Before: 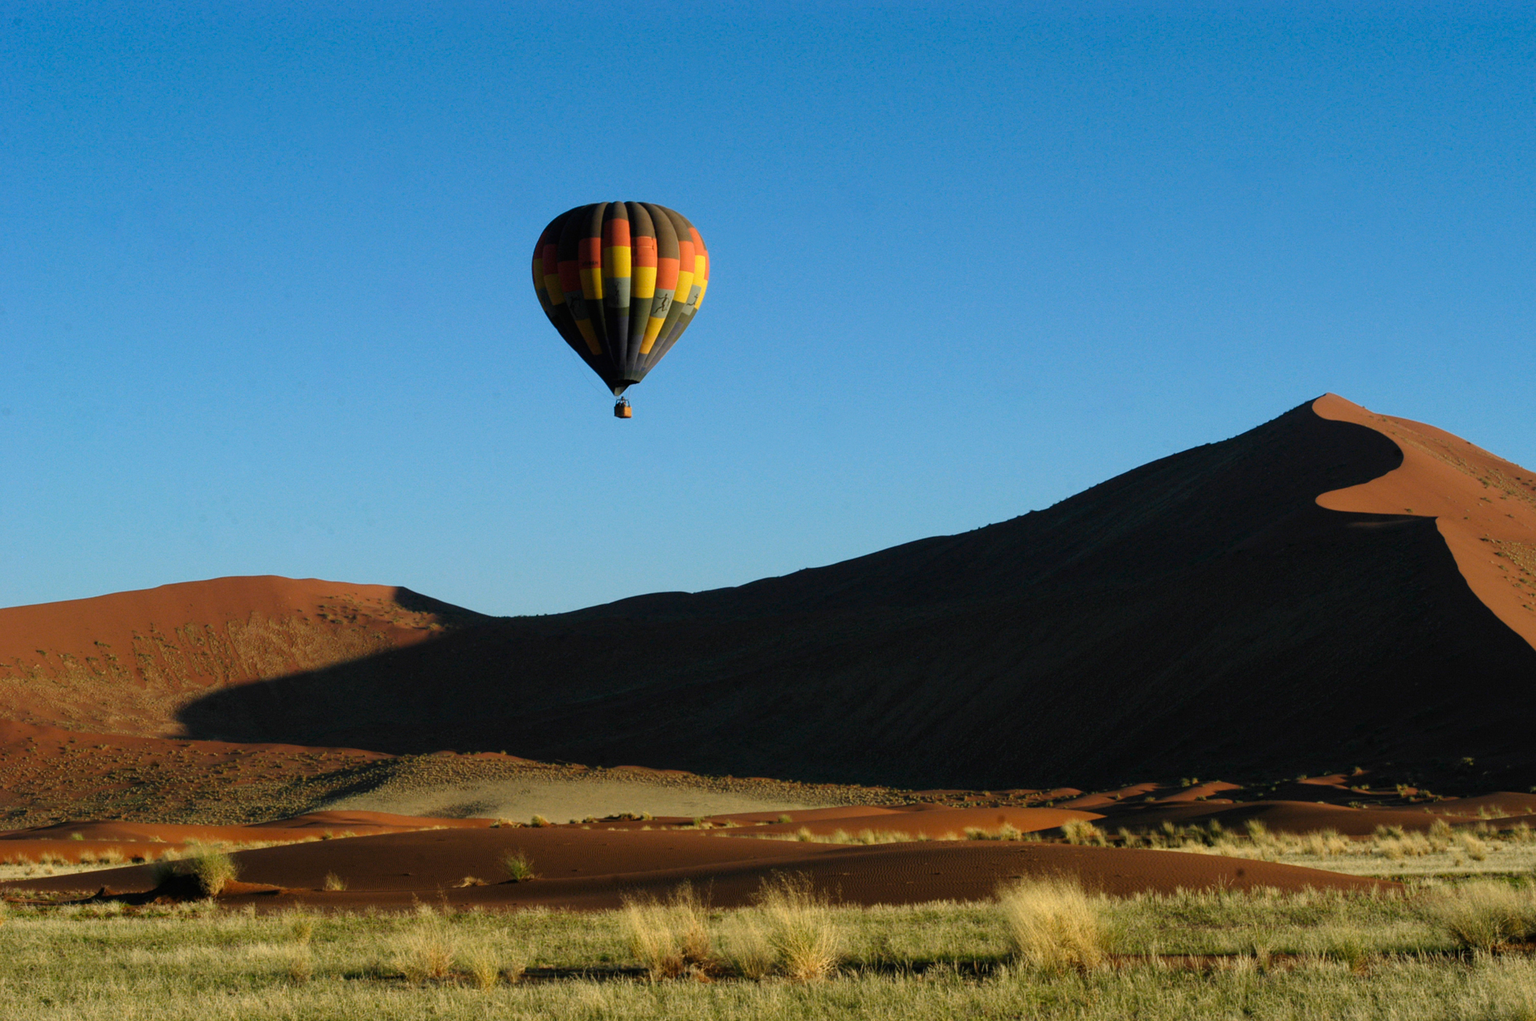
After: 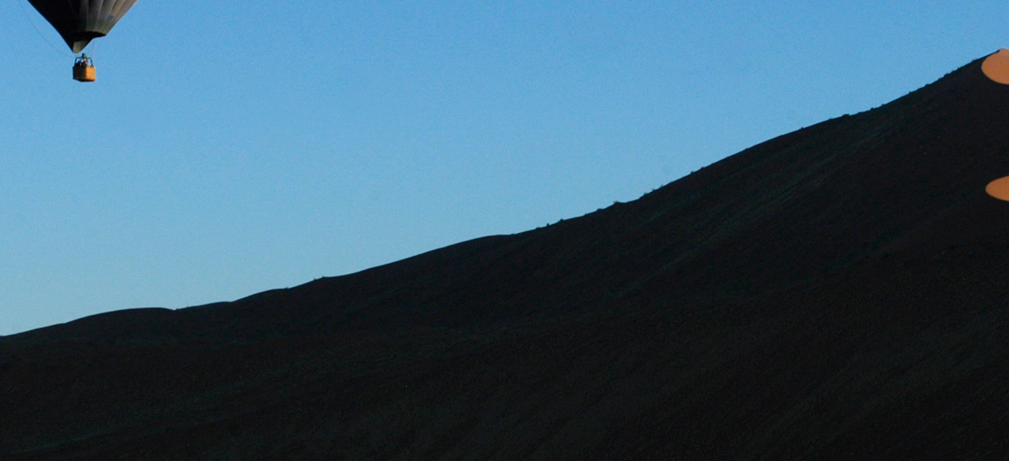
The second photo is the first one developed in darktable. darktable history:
crop: left 36.369%, top 34.886%, right 13.145%, bottom 30.424%
